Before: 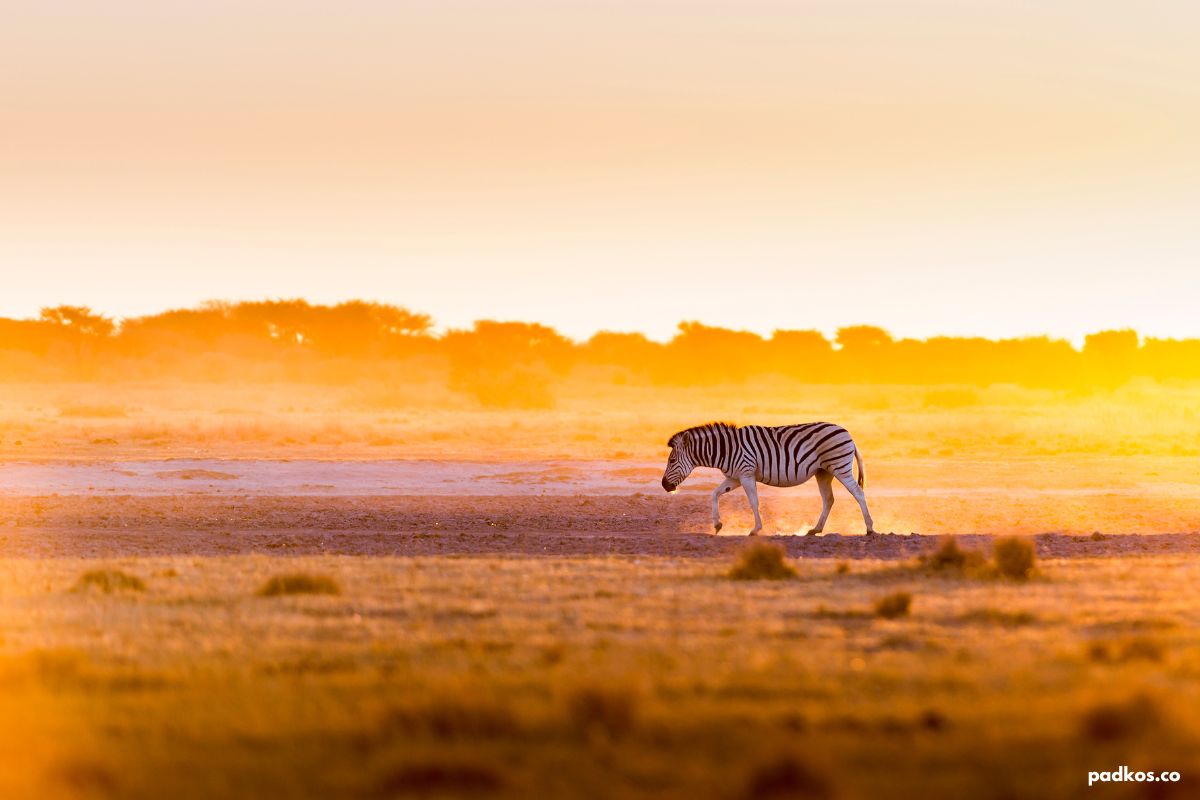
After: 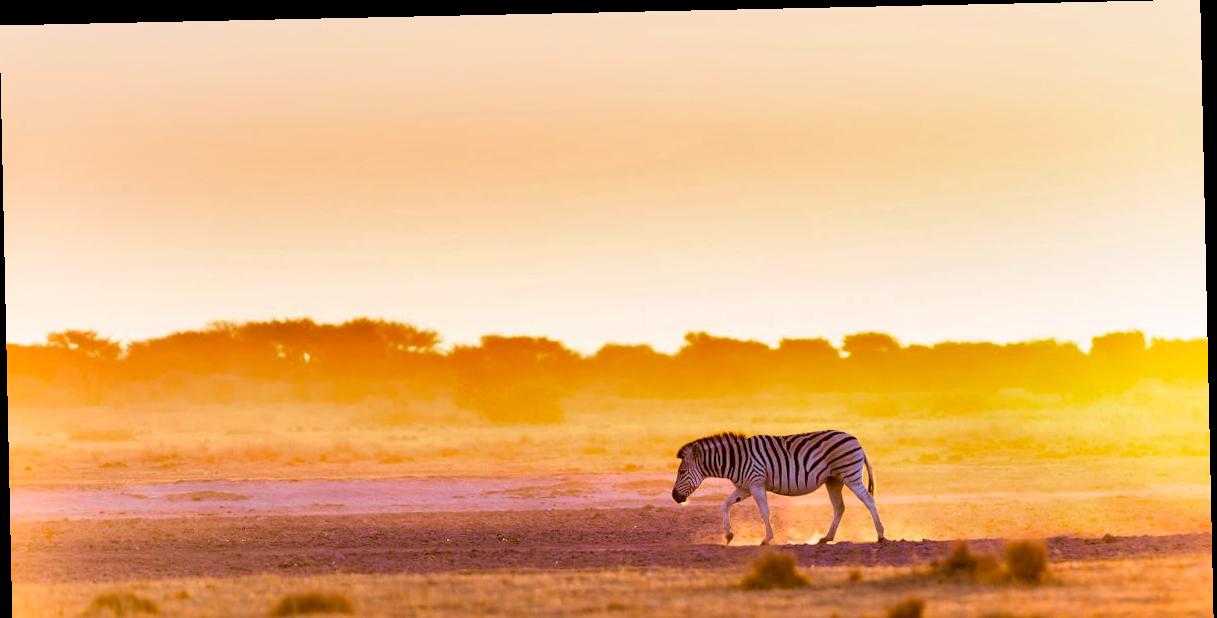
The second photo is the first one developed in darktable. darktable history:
rotate and perspective: rotation -1.24°, automatic cropping off
shadows and highlights: low approximation 0.01, soften with gaussian
crop: bottom 24.988%
velvia: strength 45%
